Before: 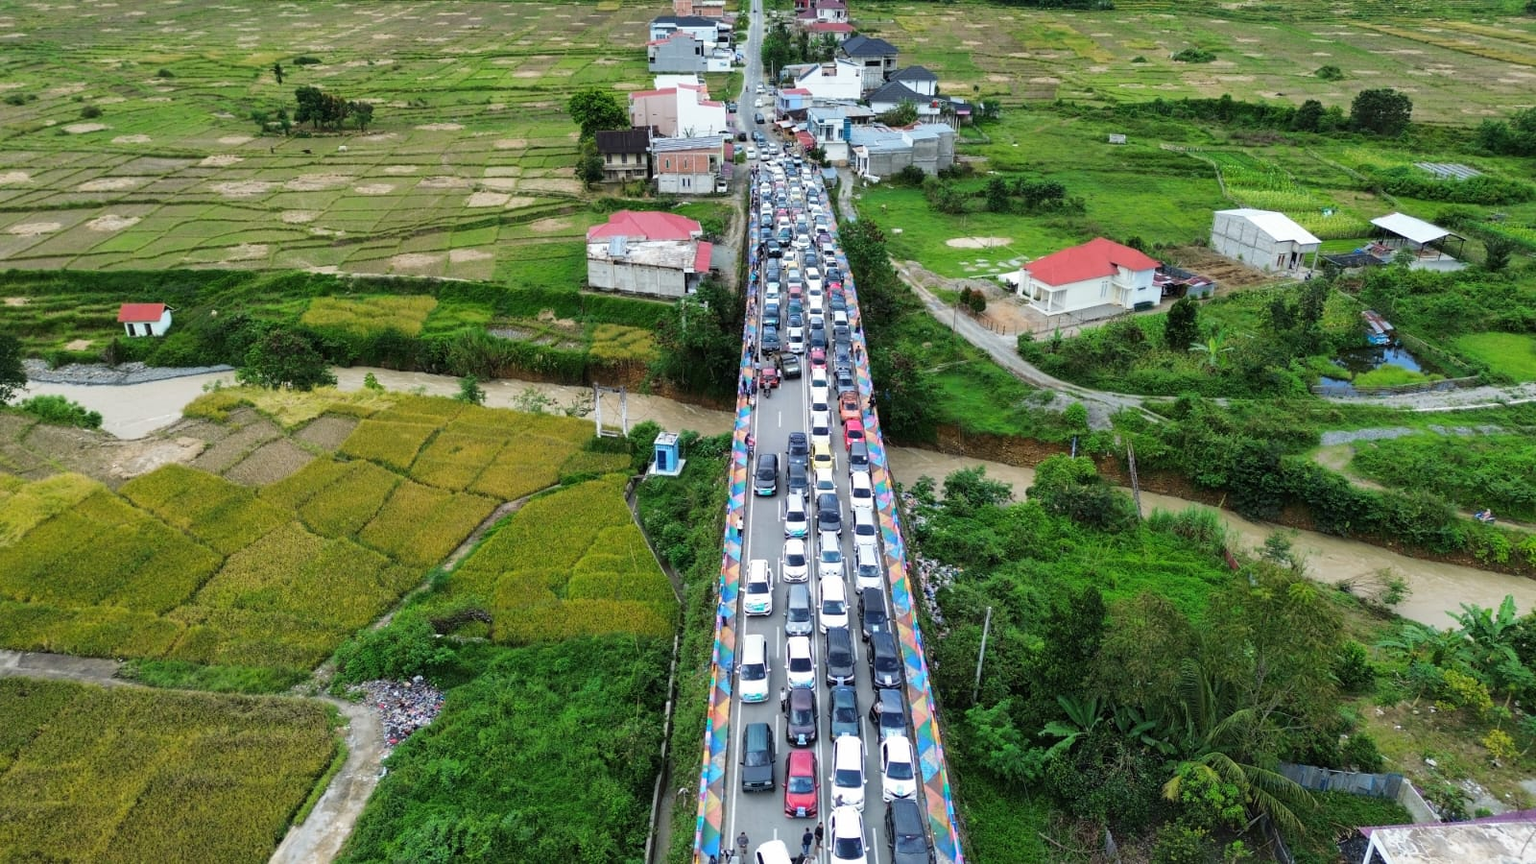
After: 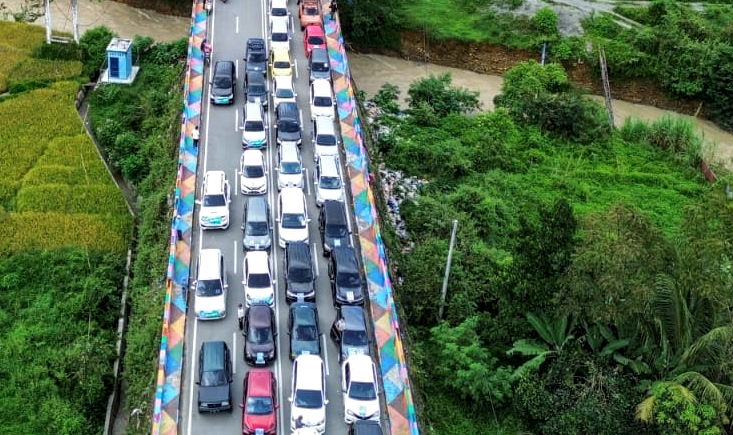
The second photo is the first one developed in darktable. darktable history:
crop: left 35.976%, top 45.819%, right 18.162%, bottom 5.807%
local contrast: detail 130%
